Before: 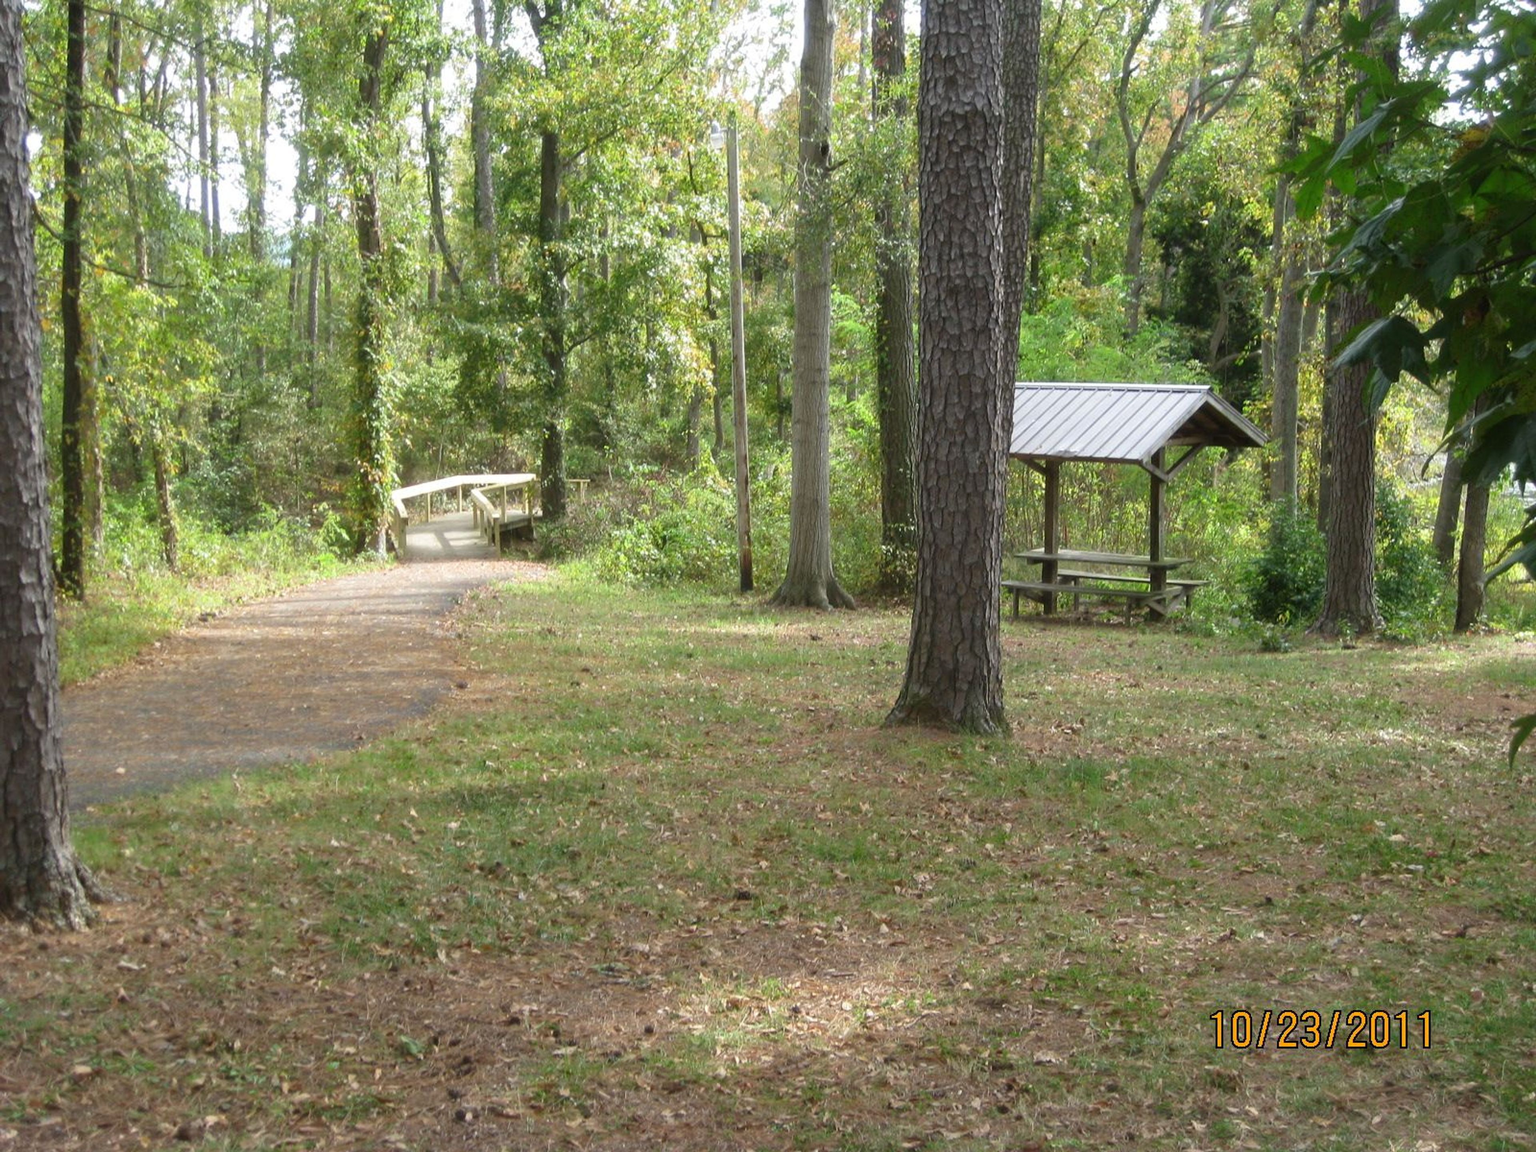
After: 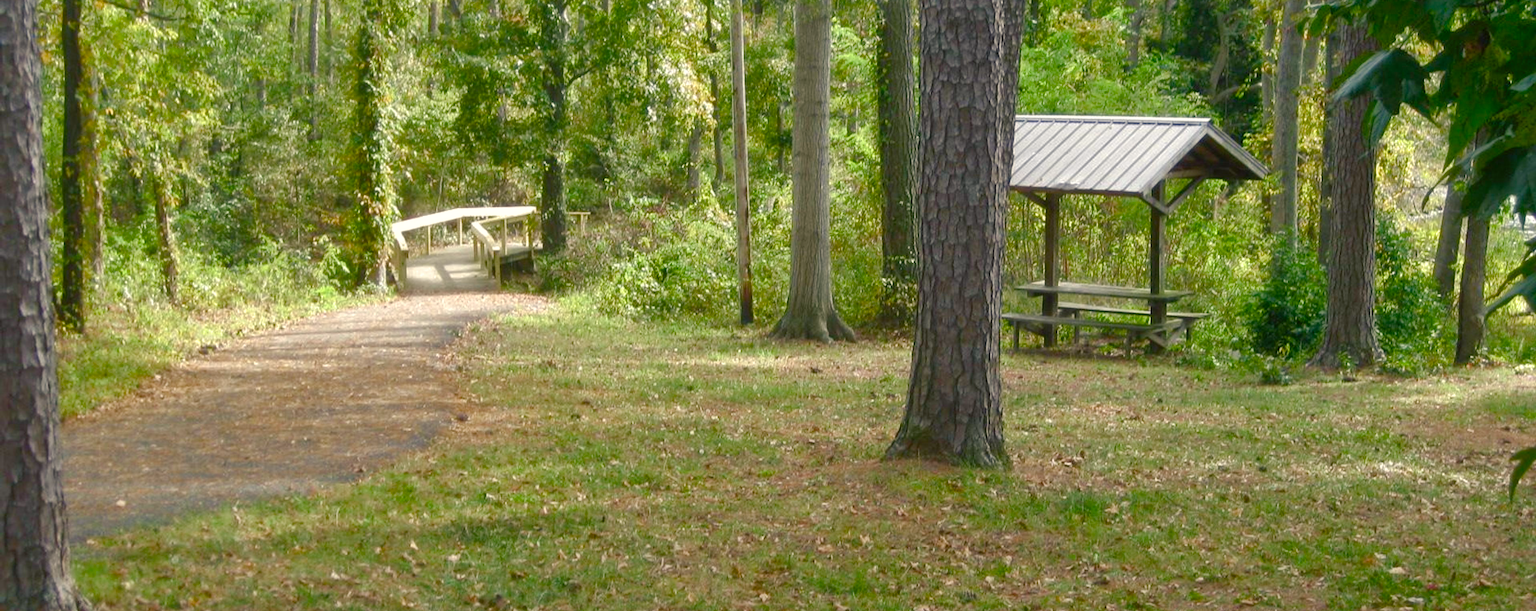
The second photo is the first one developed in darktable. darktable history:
shadows and highlights: on, module defaults
crop and rotate: top 23.245%, bottom 23.64%
color balance rgb: shadows lift › chroma 4.174%, shadows lift › hue 255.21°, highlights gain › chroma 3.1%, highlights gain › hue 78.32°, perceptual saturation grading › global saturation 24.725%, perceptual saturation grading › highlights -51.214%, perceptual saturation grading › mid-tones 19.89%, perceptual saturation grading › shadows 61.838%, global vibrance 11.653%, contrast 4.986%
